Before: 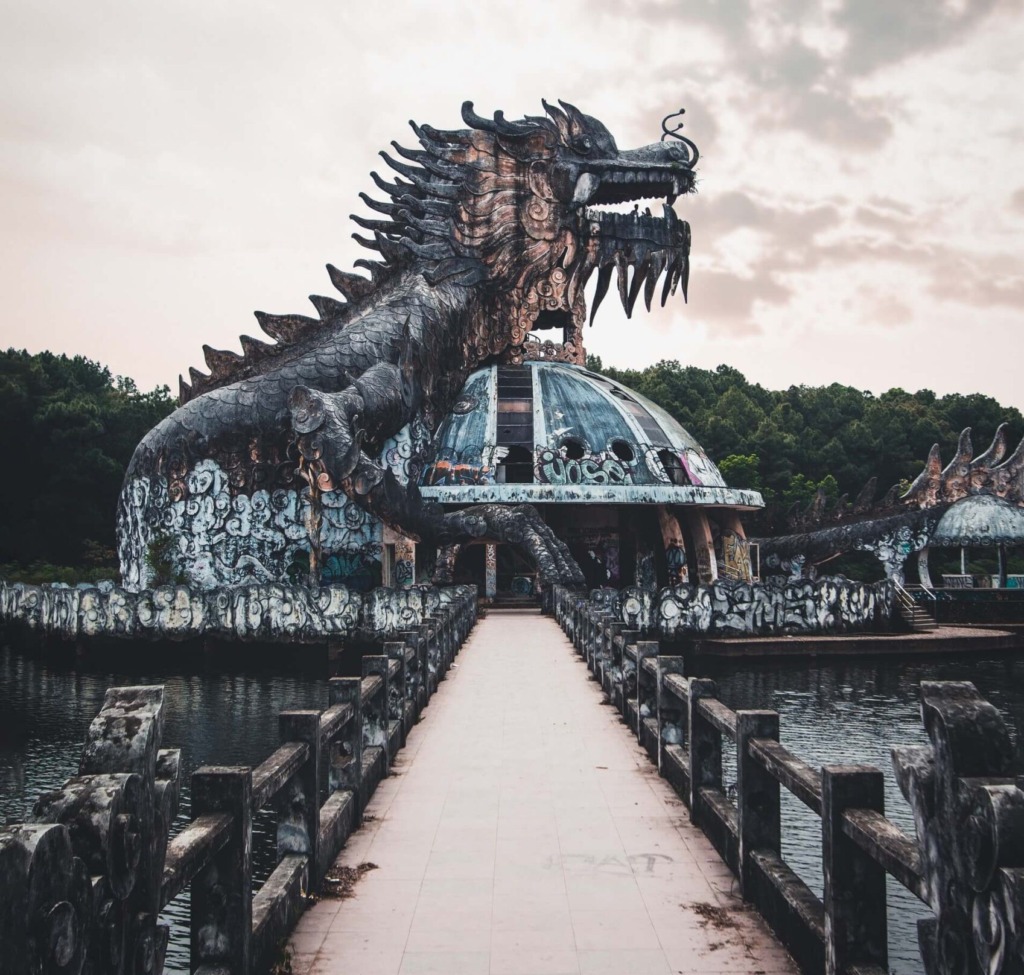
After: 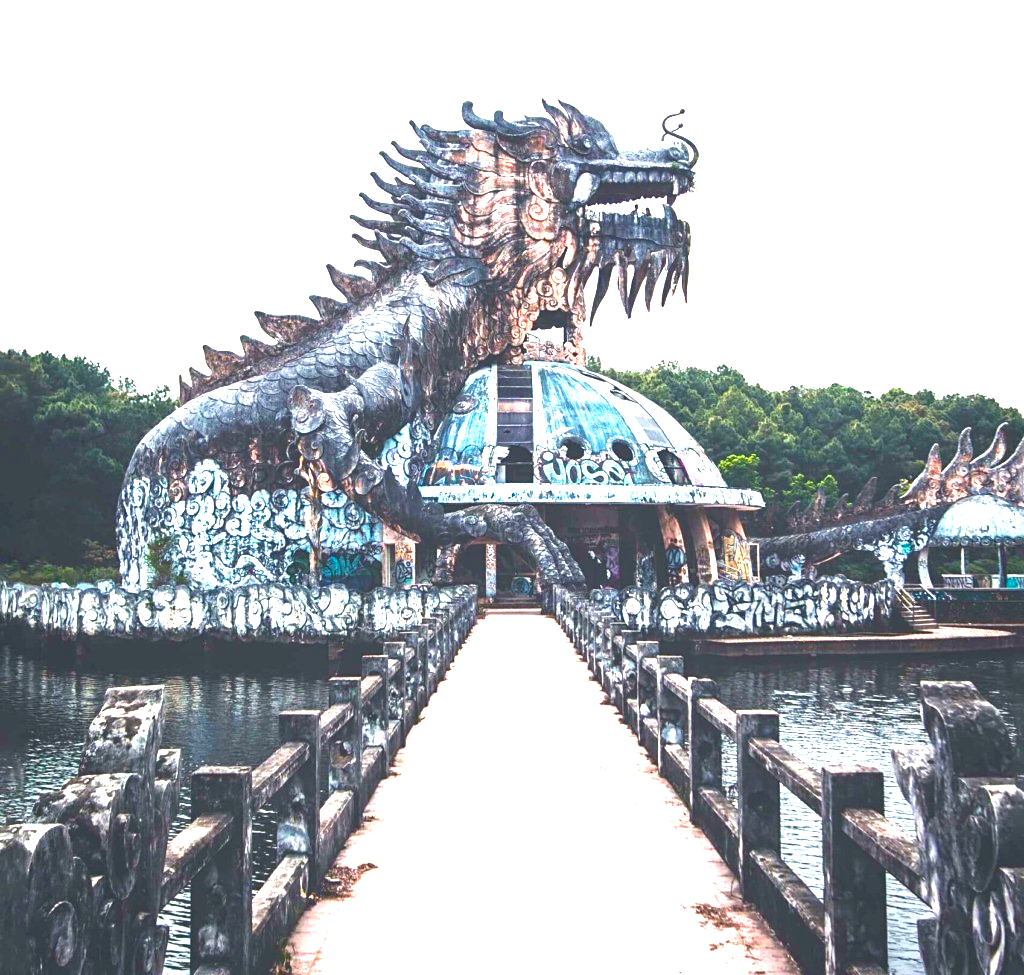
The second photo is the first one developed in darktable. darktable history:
sharpen: amount 0.2
color balance rgb: perceptual saturation grading › global saturation 36%, perceptual brilliance grading › global brilliance 10%, global vibrance 20%
exposure: black level correction 0, exposure 1.75 EV, compensate exposure bias true, compensate highlight preservation false
